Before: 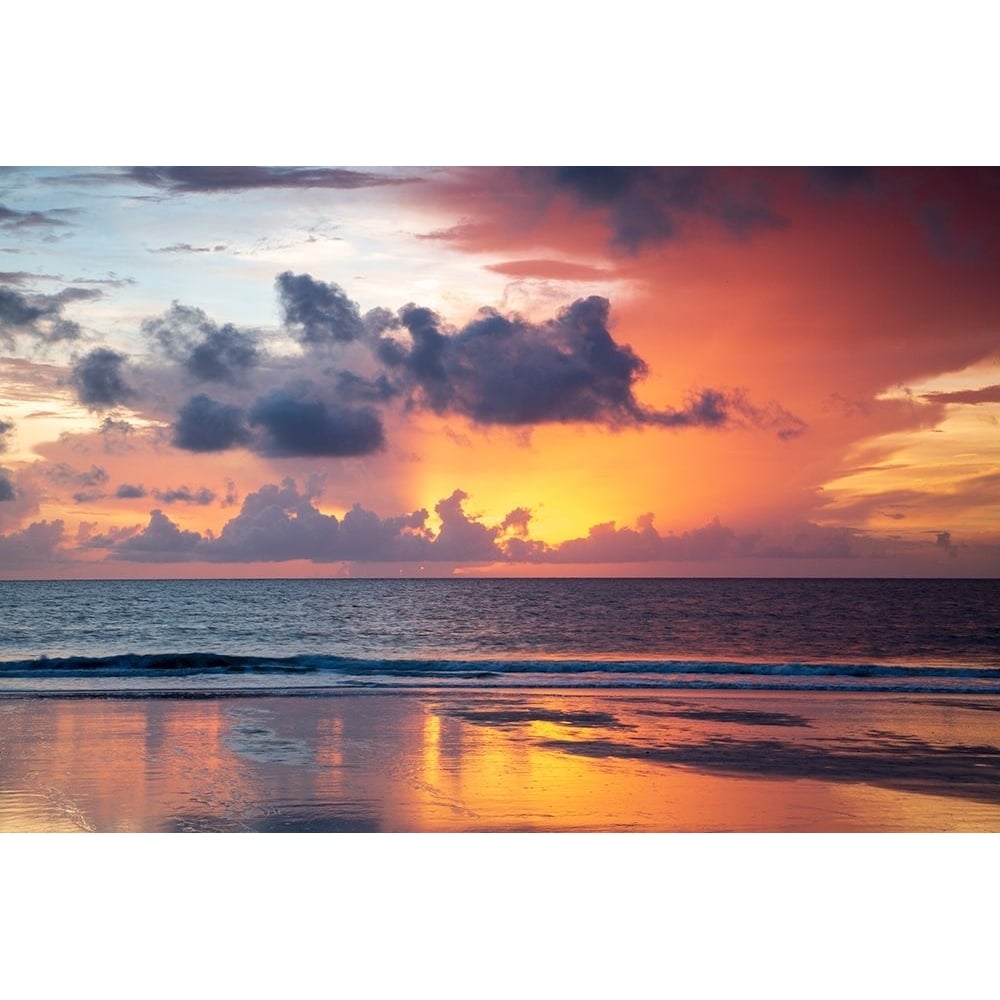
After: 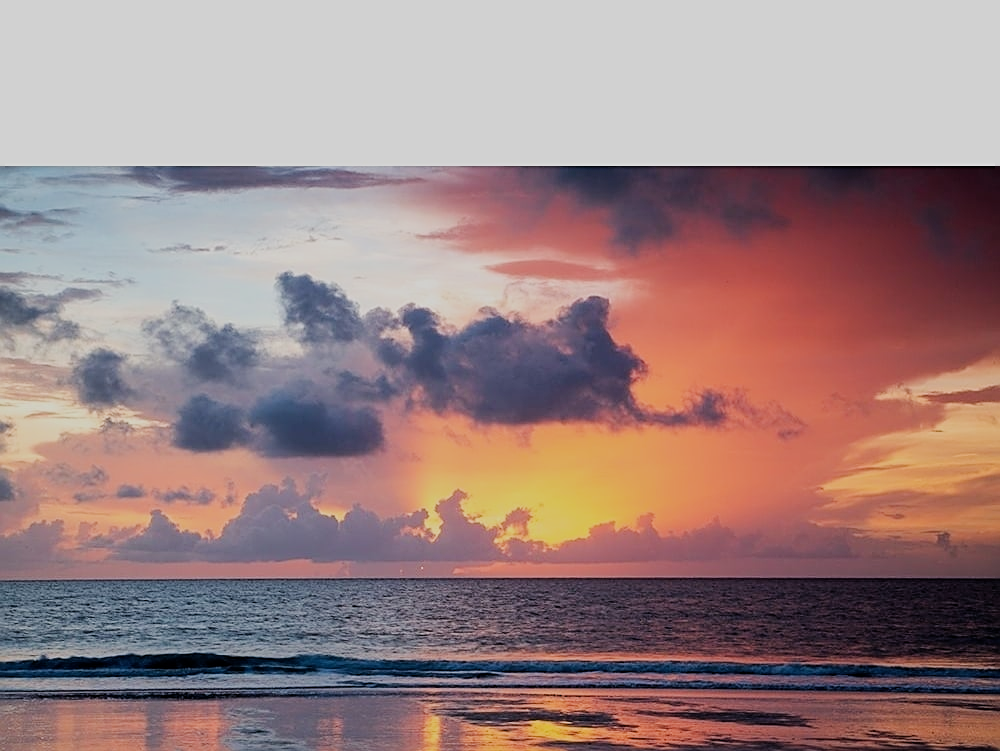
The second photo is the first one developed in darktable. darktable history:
crop: bottom 24.841%
sharpen: on, module defaults
filmic rgb: black relative exposure -8.52 EV, white relative exposure 5.57 EV, hardness 3.35, contrast 1.02
